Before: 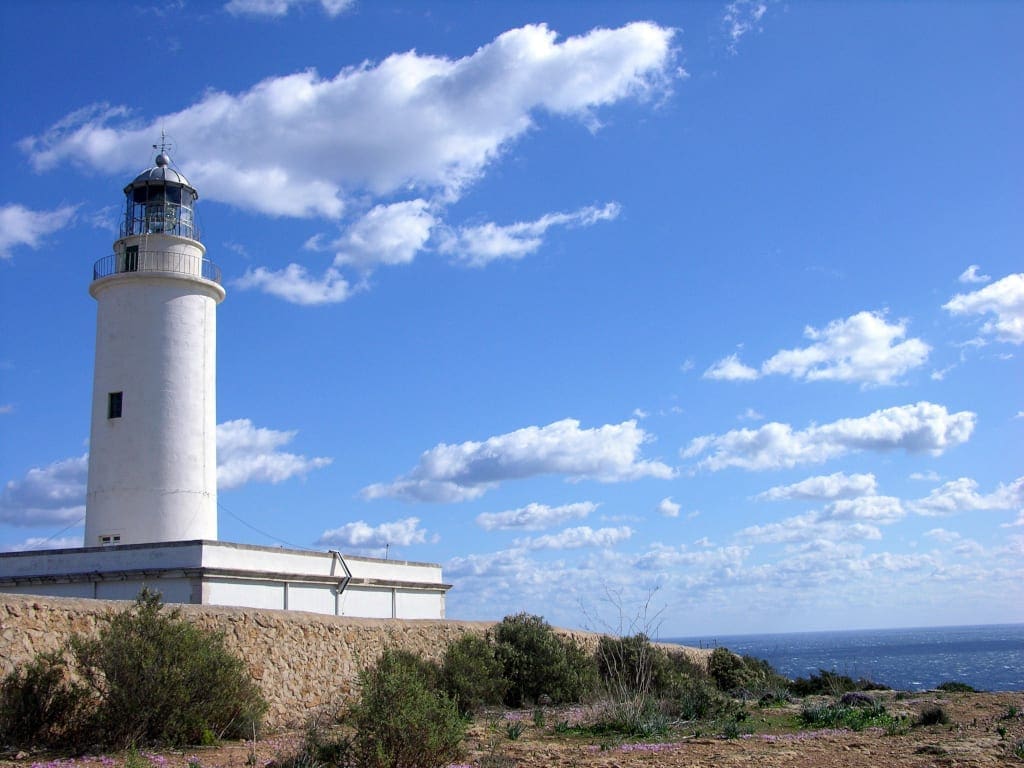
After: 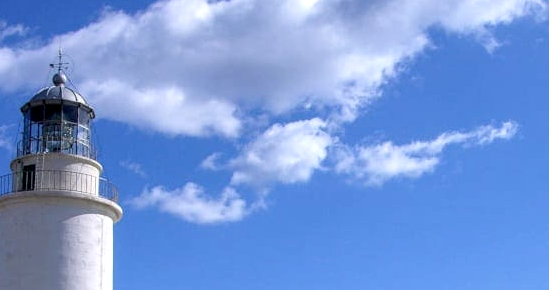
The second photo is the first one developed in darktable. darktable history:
local contrast: on, module defaults
white balance: red 1.004, blue 1.024
crop: left 10.121%, top 10.631%, right 36.218%, bottom 51.526%
